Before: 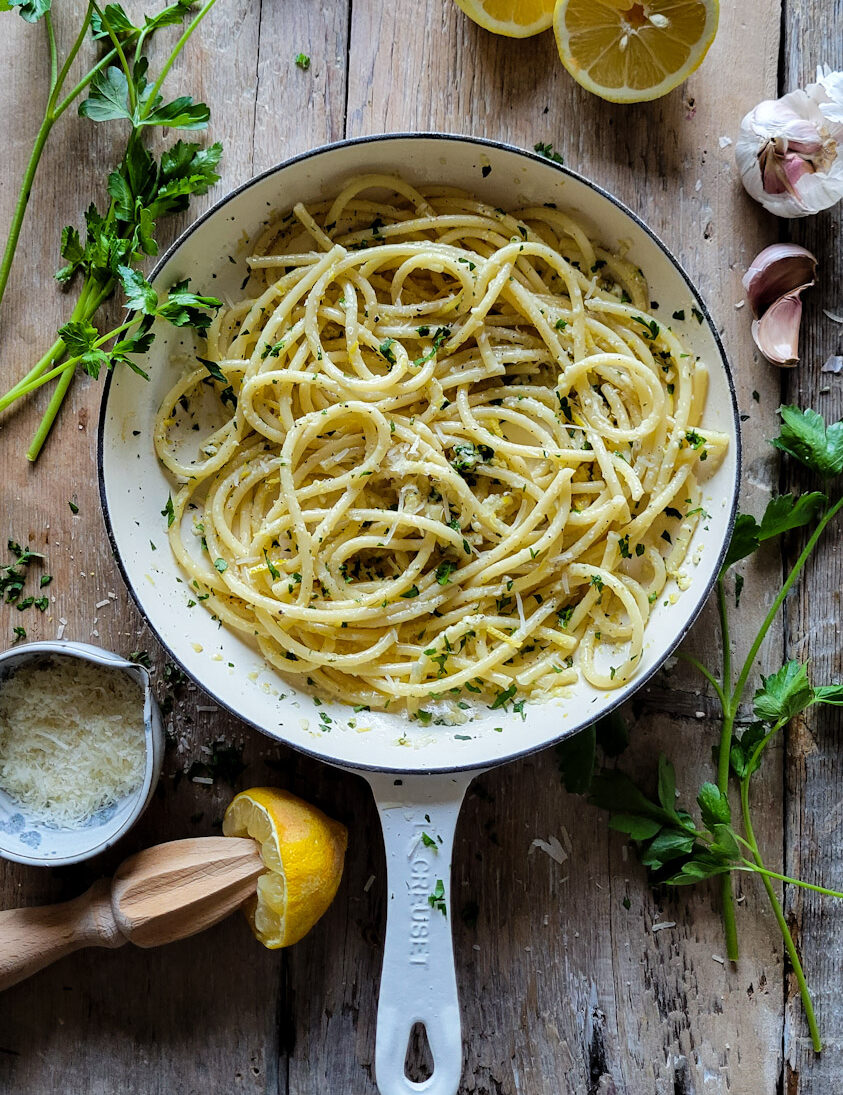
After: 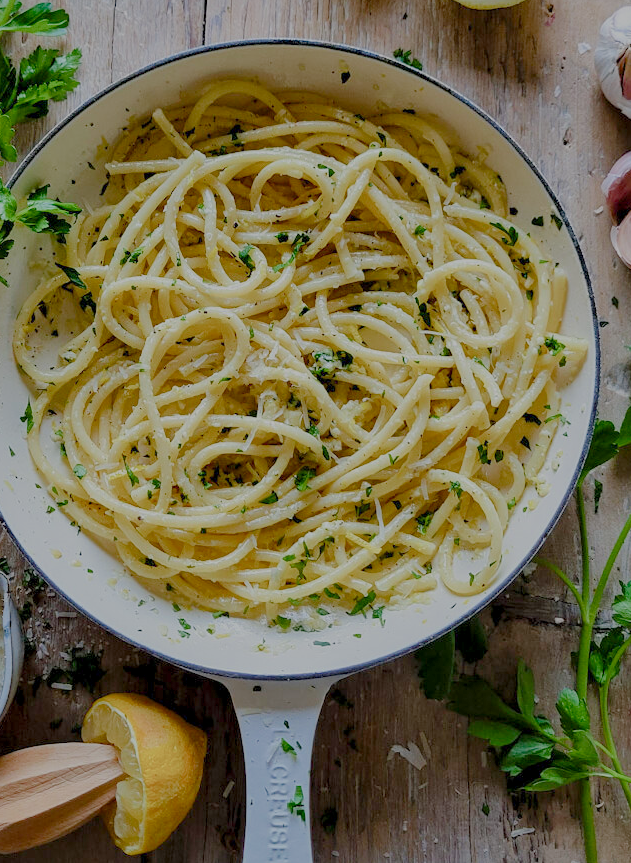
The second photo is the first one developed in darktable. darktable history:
local contrast: mode bilateral grid, contrast 28, coarseness 16, detail 115%, midtone range 0.2
crop: left 16.768%, top 8.653%, right 8.362%, bottom 12.485%
color balance rgb: shadows lift › chroma 1%, shadows lift › hue 113°, highlights gain › chroma 0.2%, highlights gain › hue 333°, perceptual saturation grading › global saturation 20%, perceptual saturation grading › highlights -50%, perceptual saturation grading › shadows 25%, contrast -30%
filmic rgb: middle gray luminance 18.42%, black relative exposure -10.5 EV, white relative exposure 3.4 EV, threshold 6 EV, target black luminance 0%, hardness 6.03, latitude 99%, contrast 0.847, shadows ↔ highlights balance 0.505%, add noise in highlights 0, preserve chrominance max RGB, color science v3 (2019), use custom middle-gray values true, iterations of high-quality reconstruction 0, contrast in highlights soft, enable highlight reconstruction true
